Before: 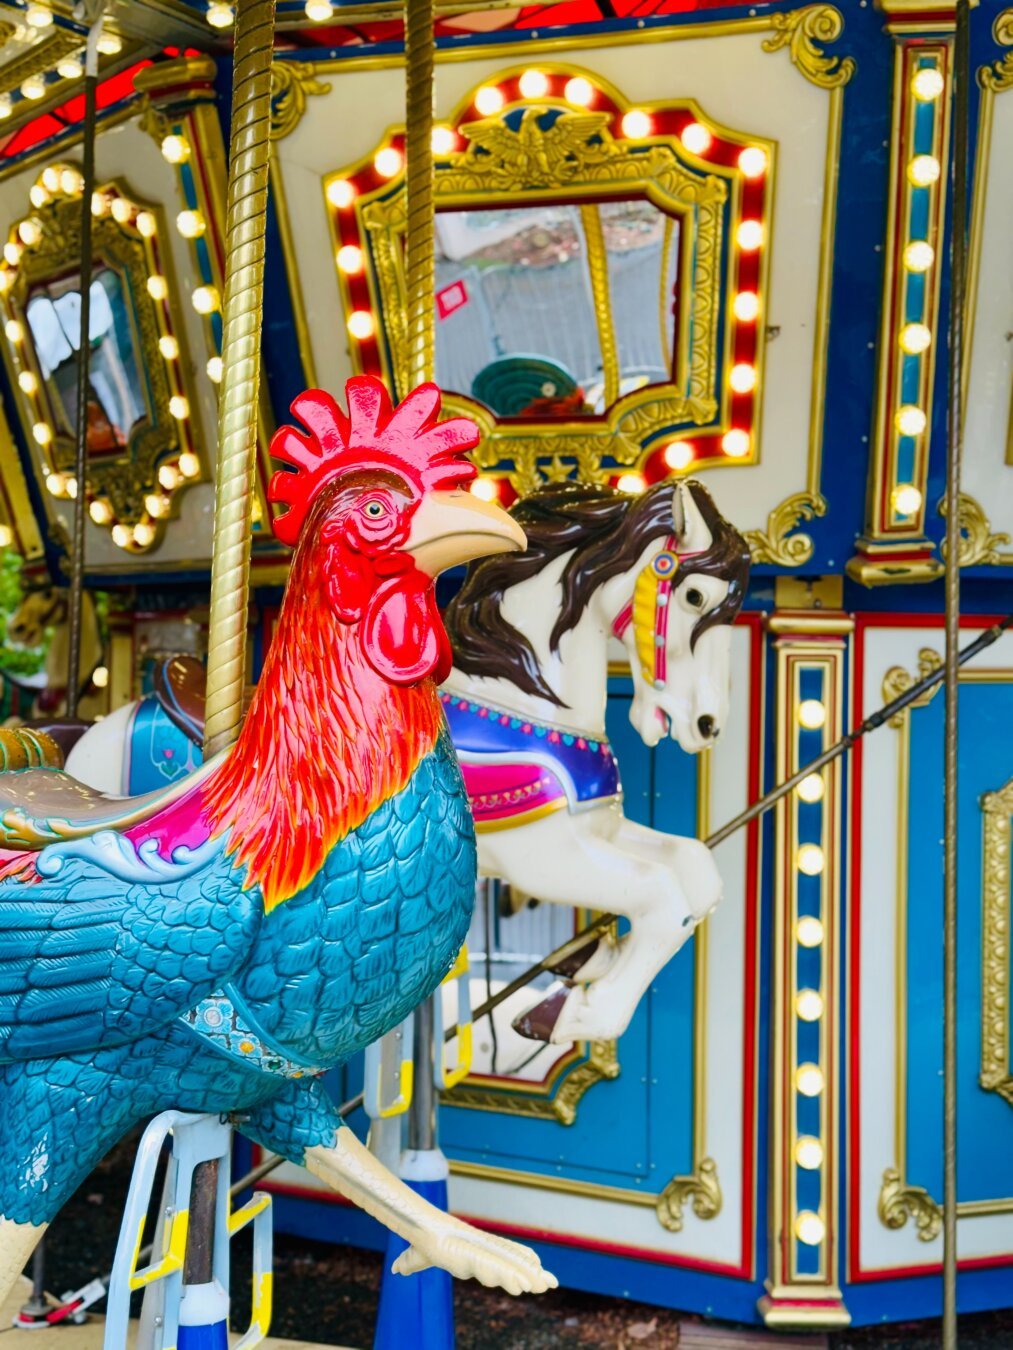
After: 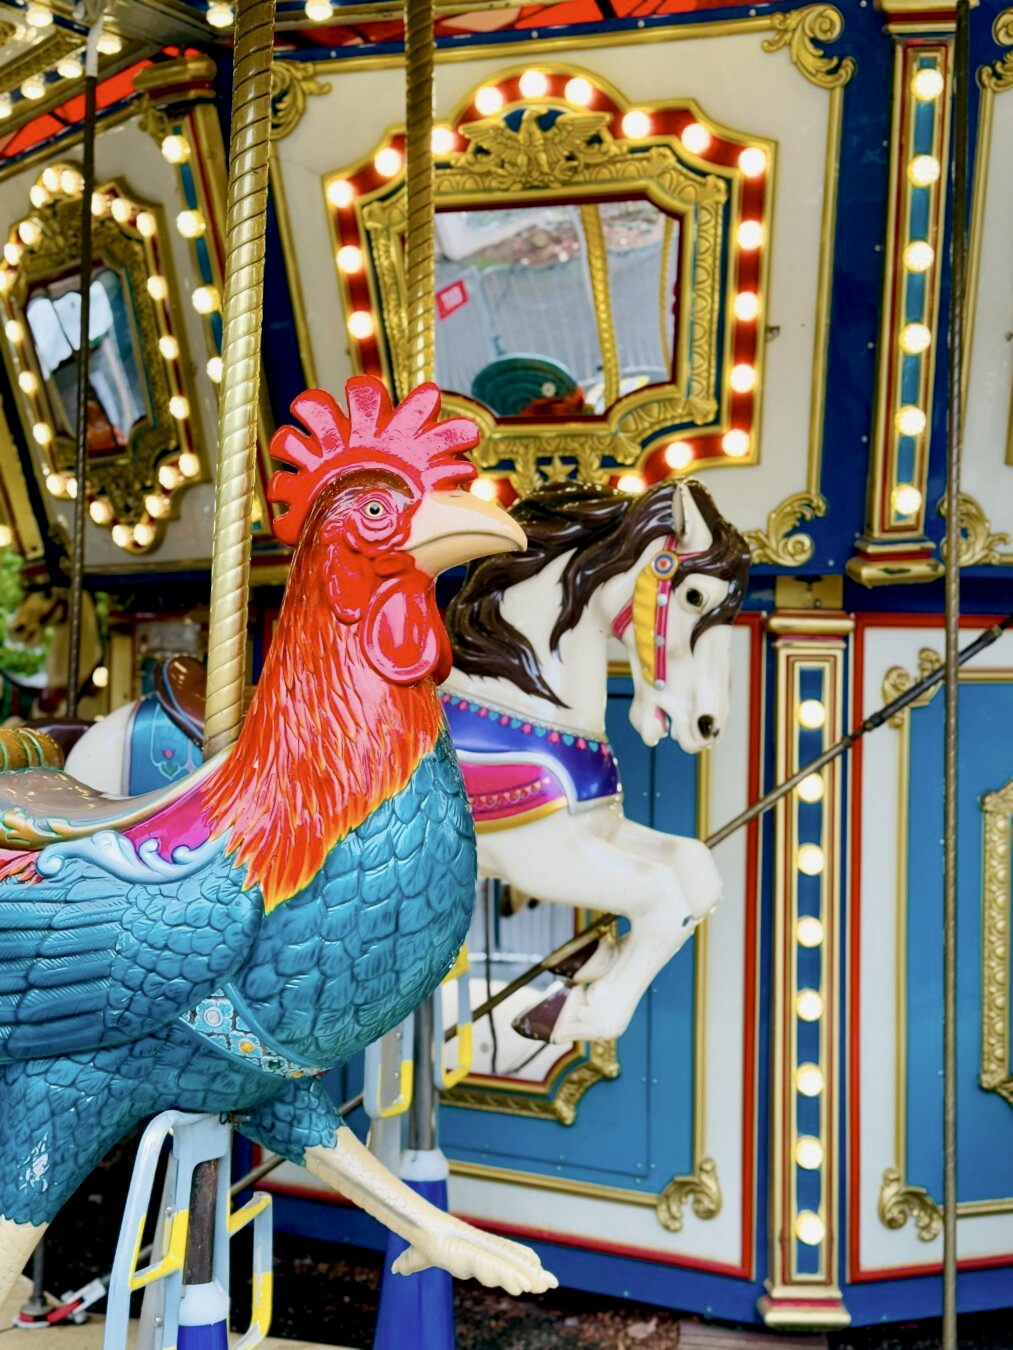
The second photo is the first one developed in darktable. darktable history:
exposure: black level correction 0.009, compensate highlight preservation false
color correction: highlights b* 0.019, saturation 0.782
